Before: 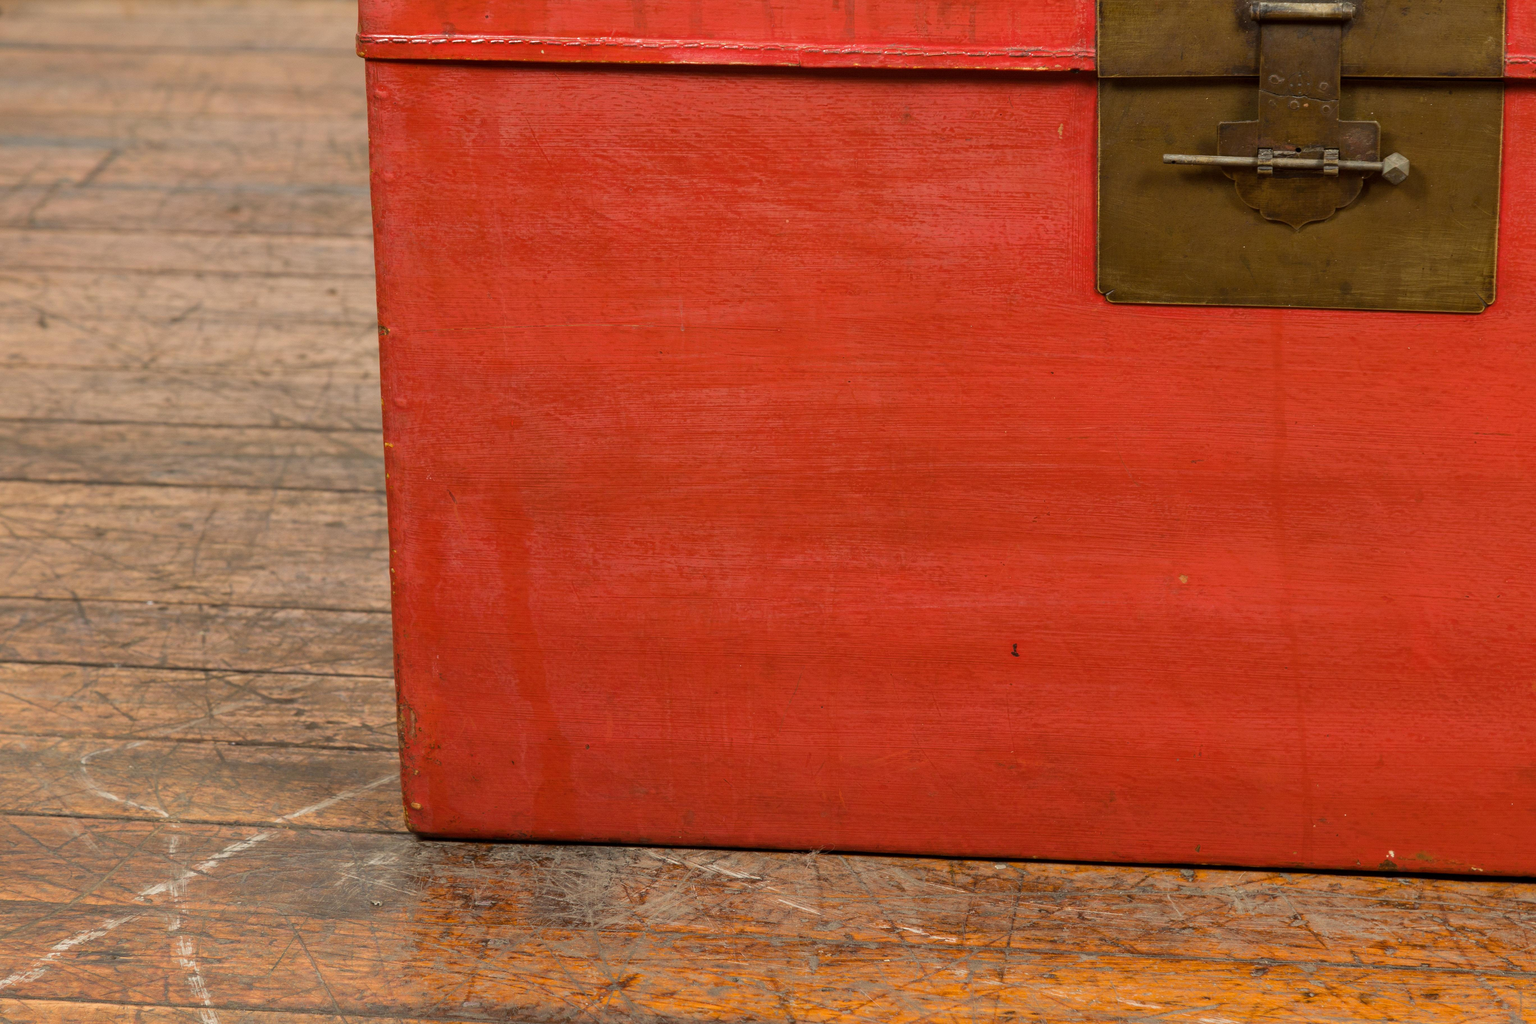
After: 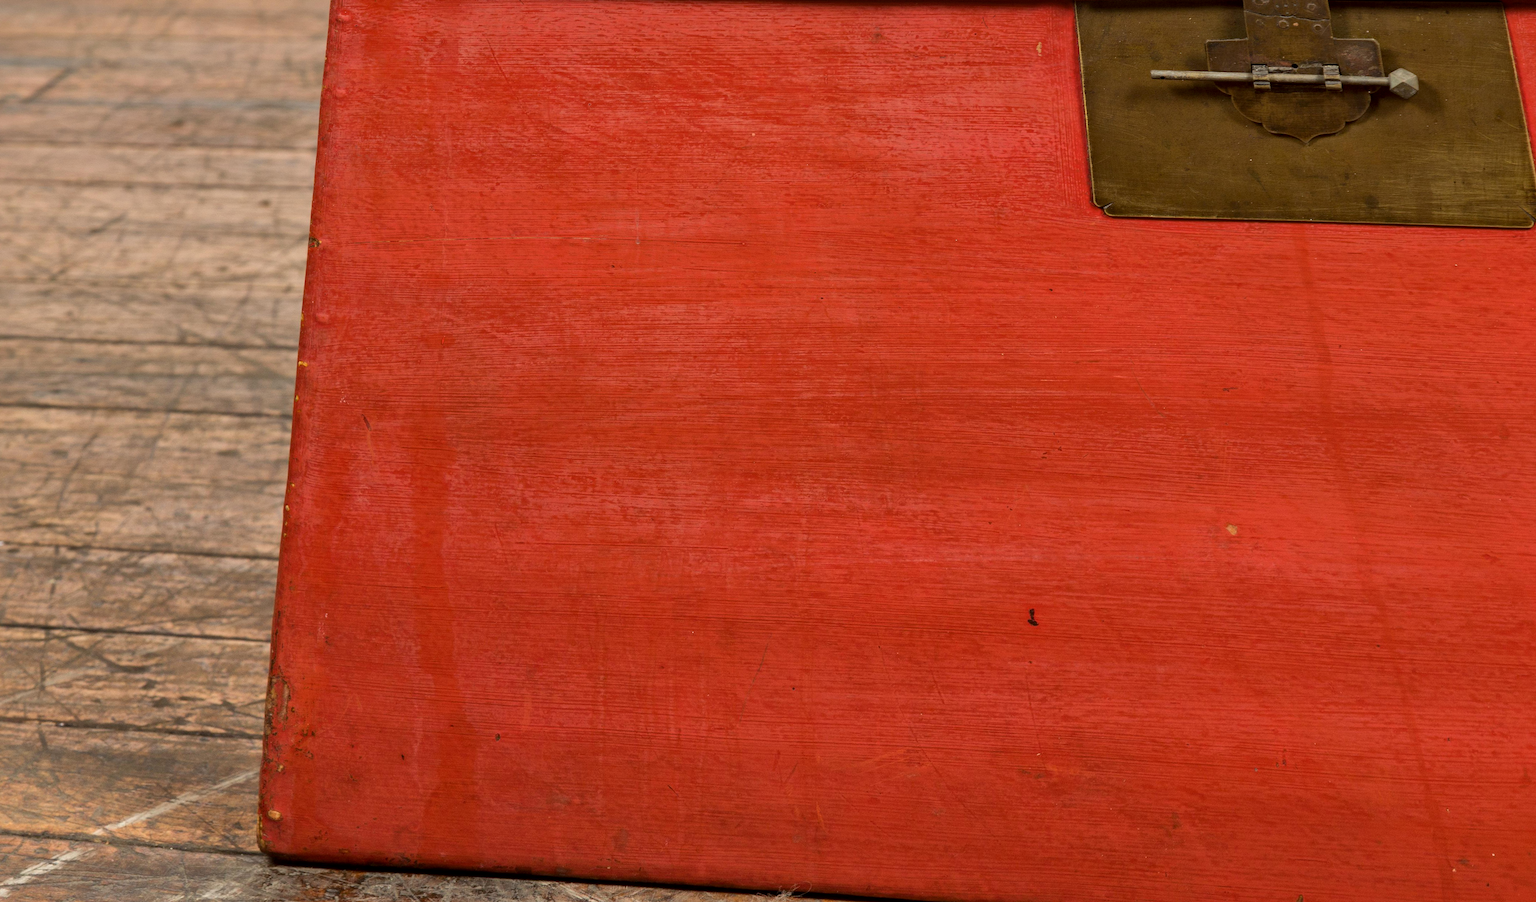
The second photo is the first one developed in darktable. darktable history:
local contrast: mode bilateral grid, contrast 20, coarseness 50, detail 130%, midtone range 0.2
rotate and perspective: rotation 0.72°, lens shift (vertical) -0.352, lens shift (horizontal) -0.051, crop left 0.152, crop right 0.859, crop top 0.019, crop bottom 0.964
crop: top 3.857%, bottom 21.132%
